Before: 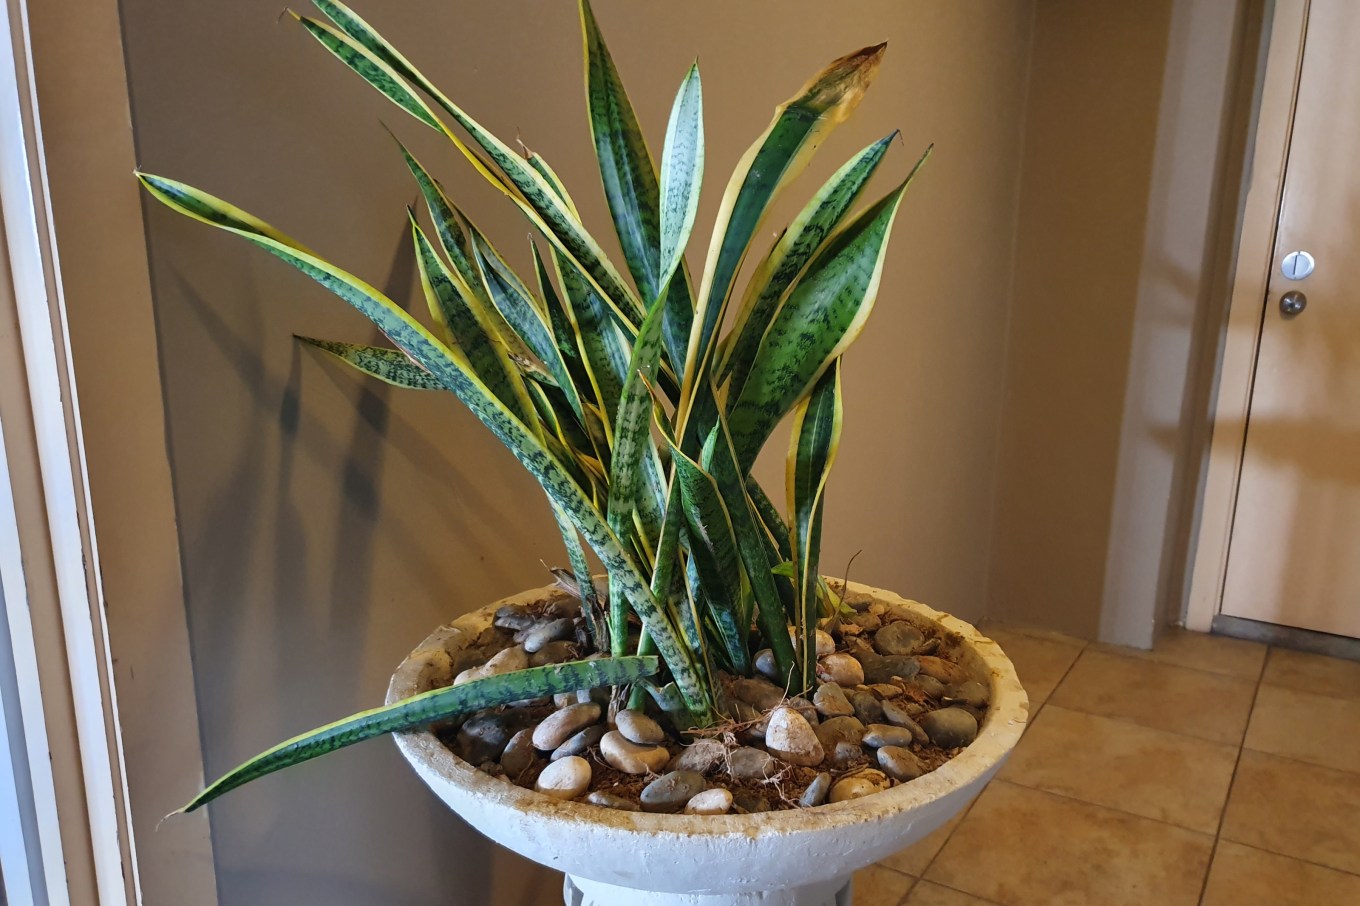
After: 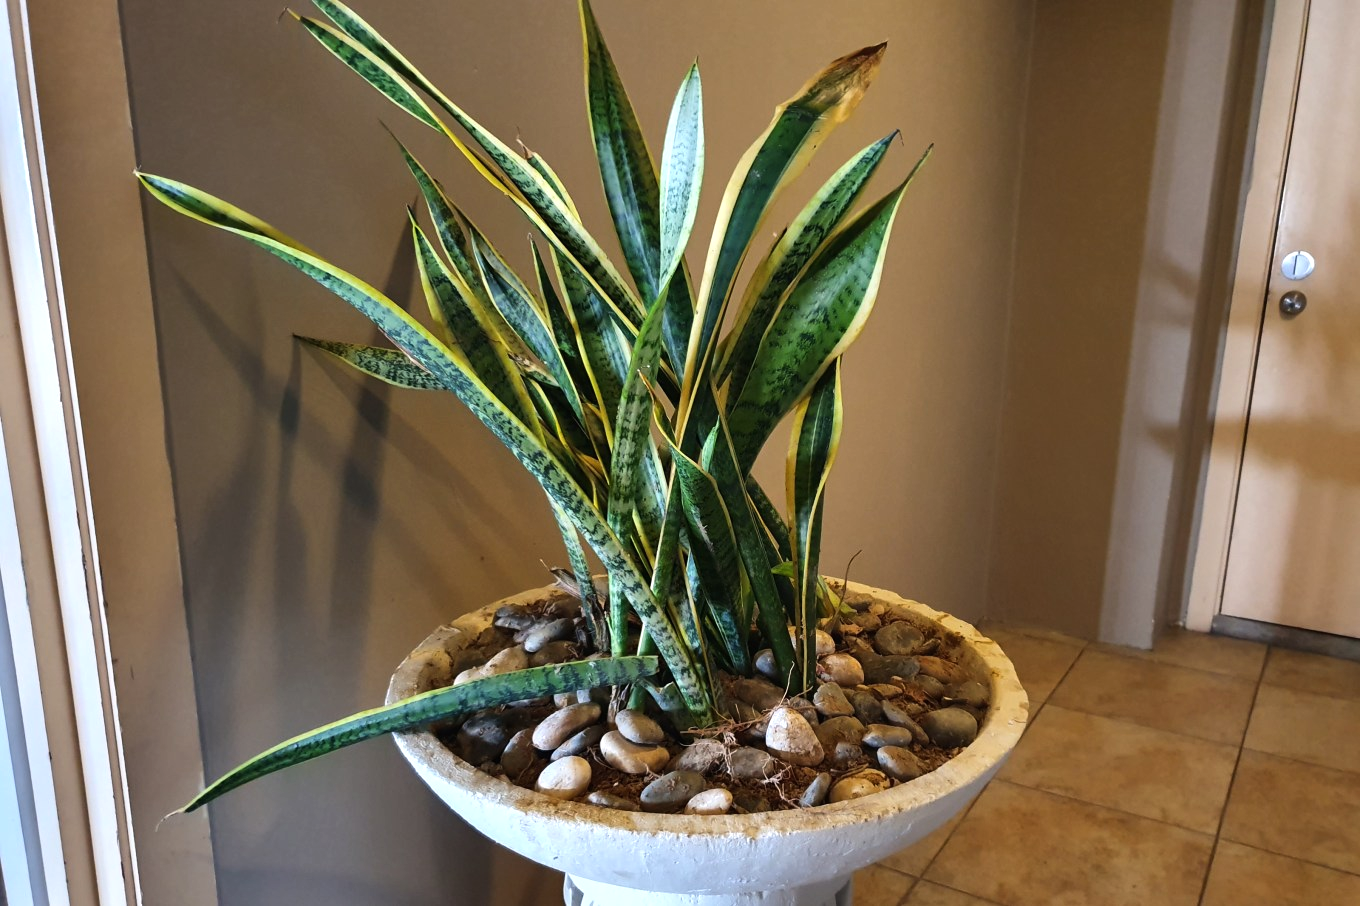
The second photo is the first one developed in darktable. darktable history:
exposure: compensate highlight preservation false
tone equalizer: -8 EV -0.417 EV, -7 EV -0.389 EV, -6 EV -0.333 EV, -5 EV -0.222 EV, -3 EV 0.222 EV, -2 EV 0.333 EV, -1 EV 0.389 EV, +0 EV 0.417 EV, edges refinement/feathering 500, mask exposure compensation -1.57 EV, preserve details no
